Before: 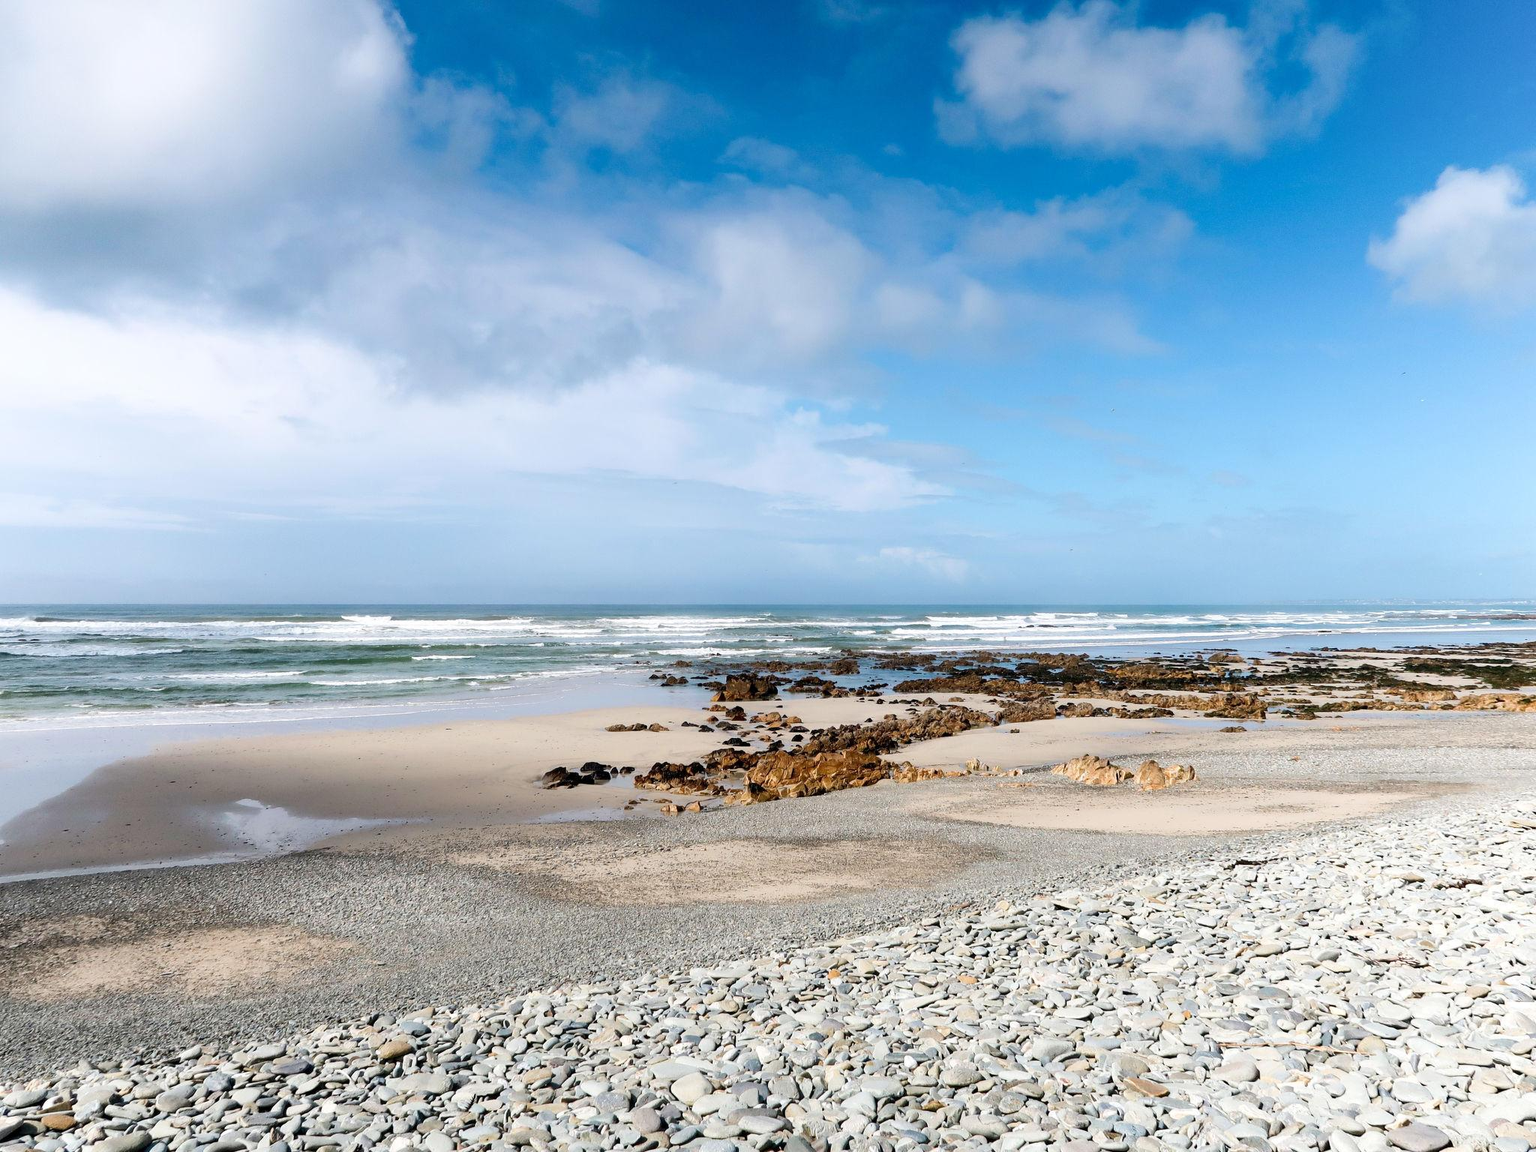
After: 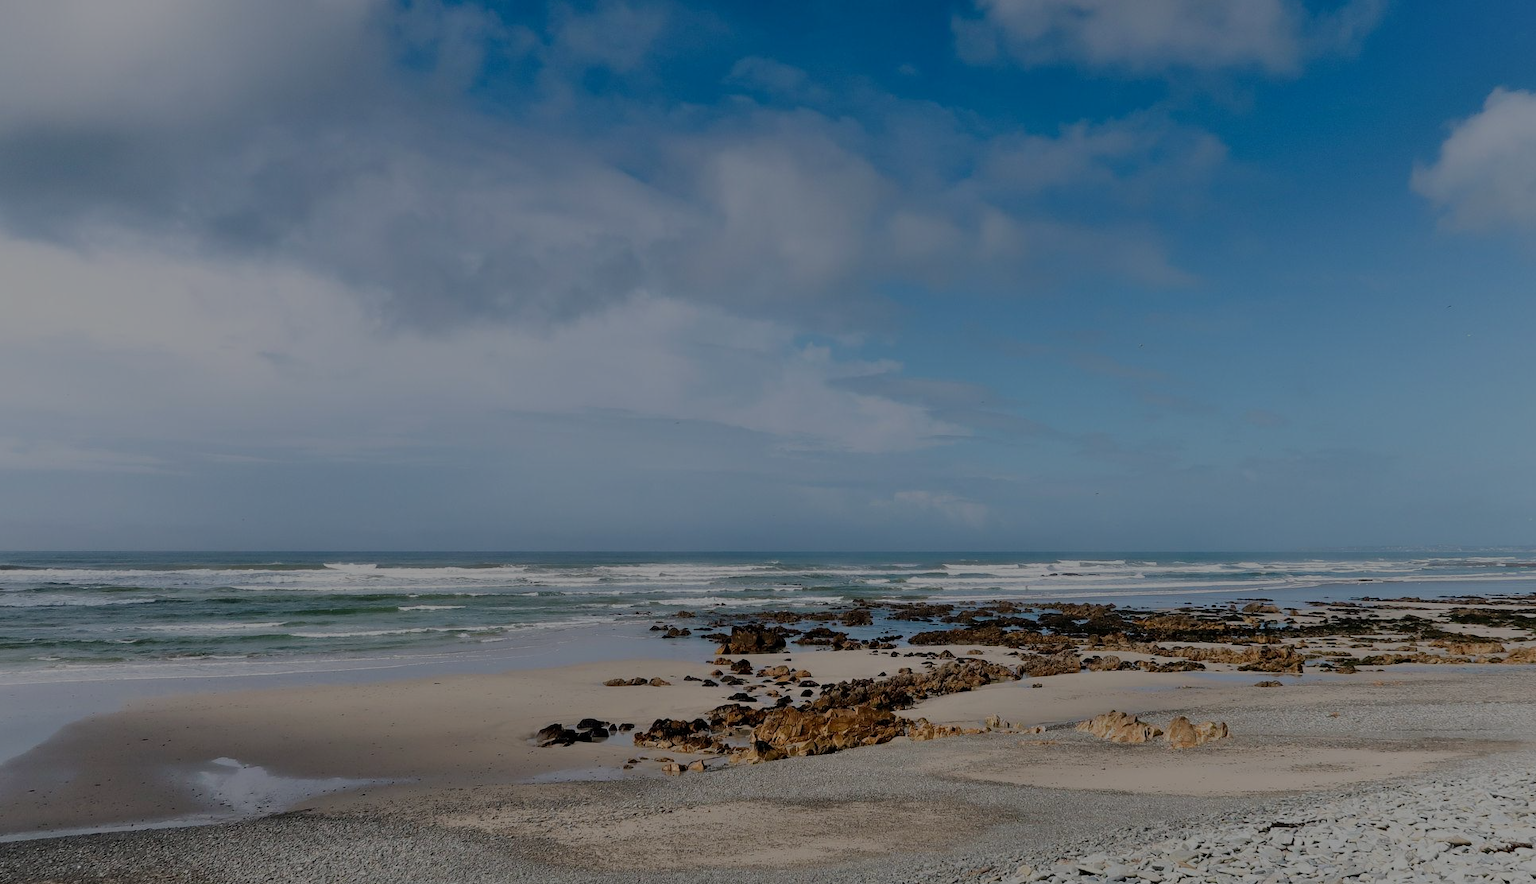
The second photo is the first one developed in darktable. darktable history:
crop: left 2.365%, top 7.352%, right 3.229%, bottom 20.141%
tone equalizer: -8 EV -1.98 EV, -7 EV -1.97 EV, -6 EV -2 EV, -5 EV -1.99 EV, -4 EV -1.97 EV, -3 EV -2 EV, -2 EV -1.98 EV, -1 EV -1.62 EV, +0 EV -1.97 EV
exposure: exposure 0.3 EV, compensate highlight preservation false
